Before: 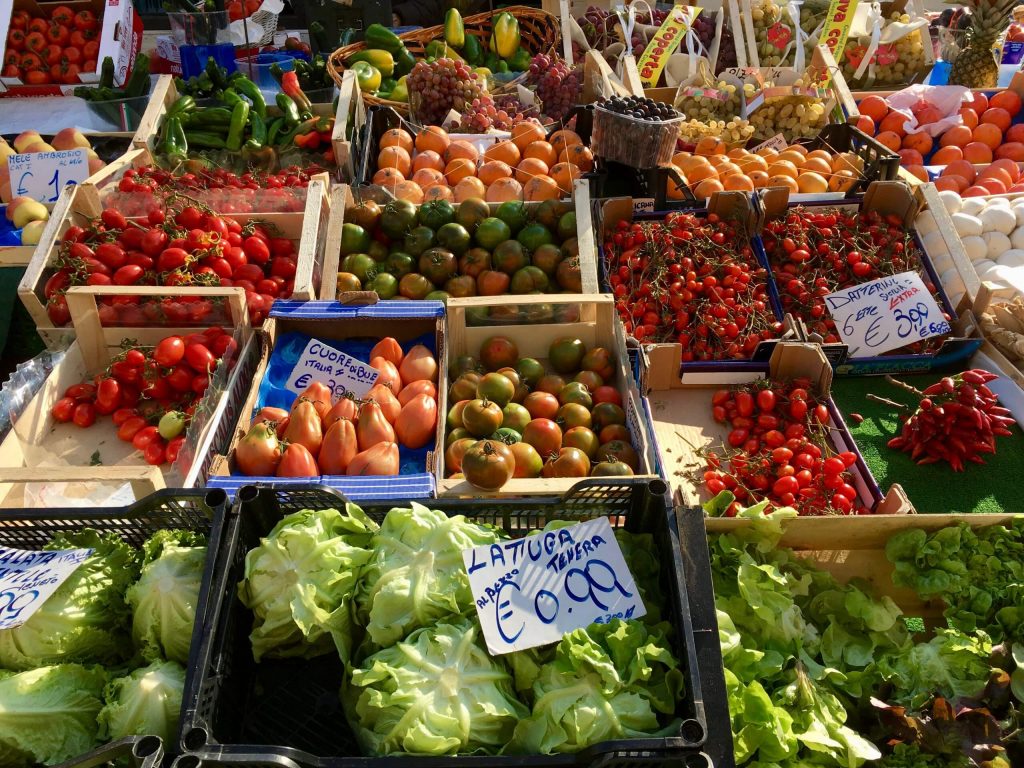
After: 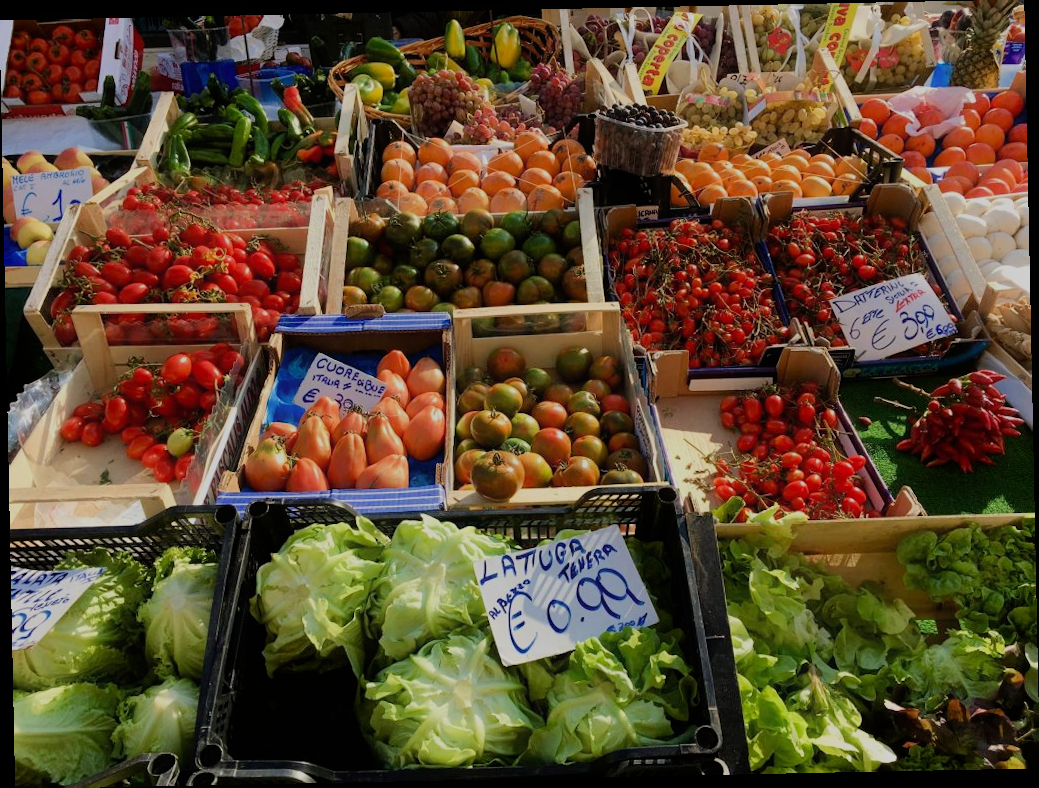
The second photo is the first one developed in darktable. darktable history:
rotate and perspective: rotation -1.17°, automatic cropping off
filmic rgb: black relative exposure -7.65 EV, white relative exposure 4.56 EV, hardness 3.61
contrast equalizer: y [[0.5, 0.488, 0.462, 0.461, 0.491, 0.5], [0.5 ×6], [0.5 ×6], [0 ×6], [0 ×6]]
